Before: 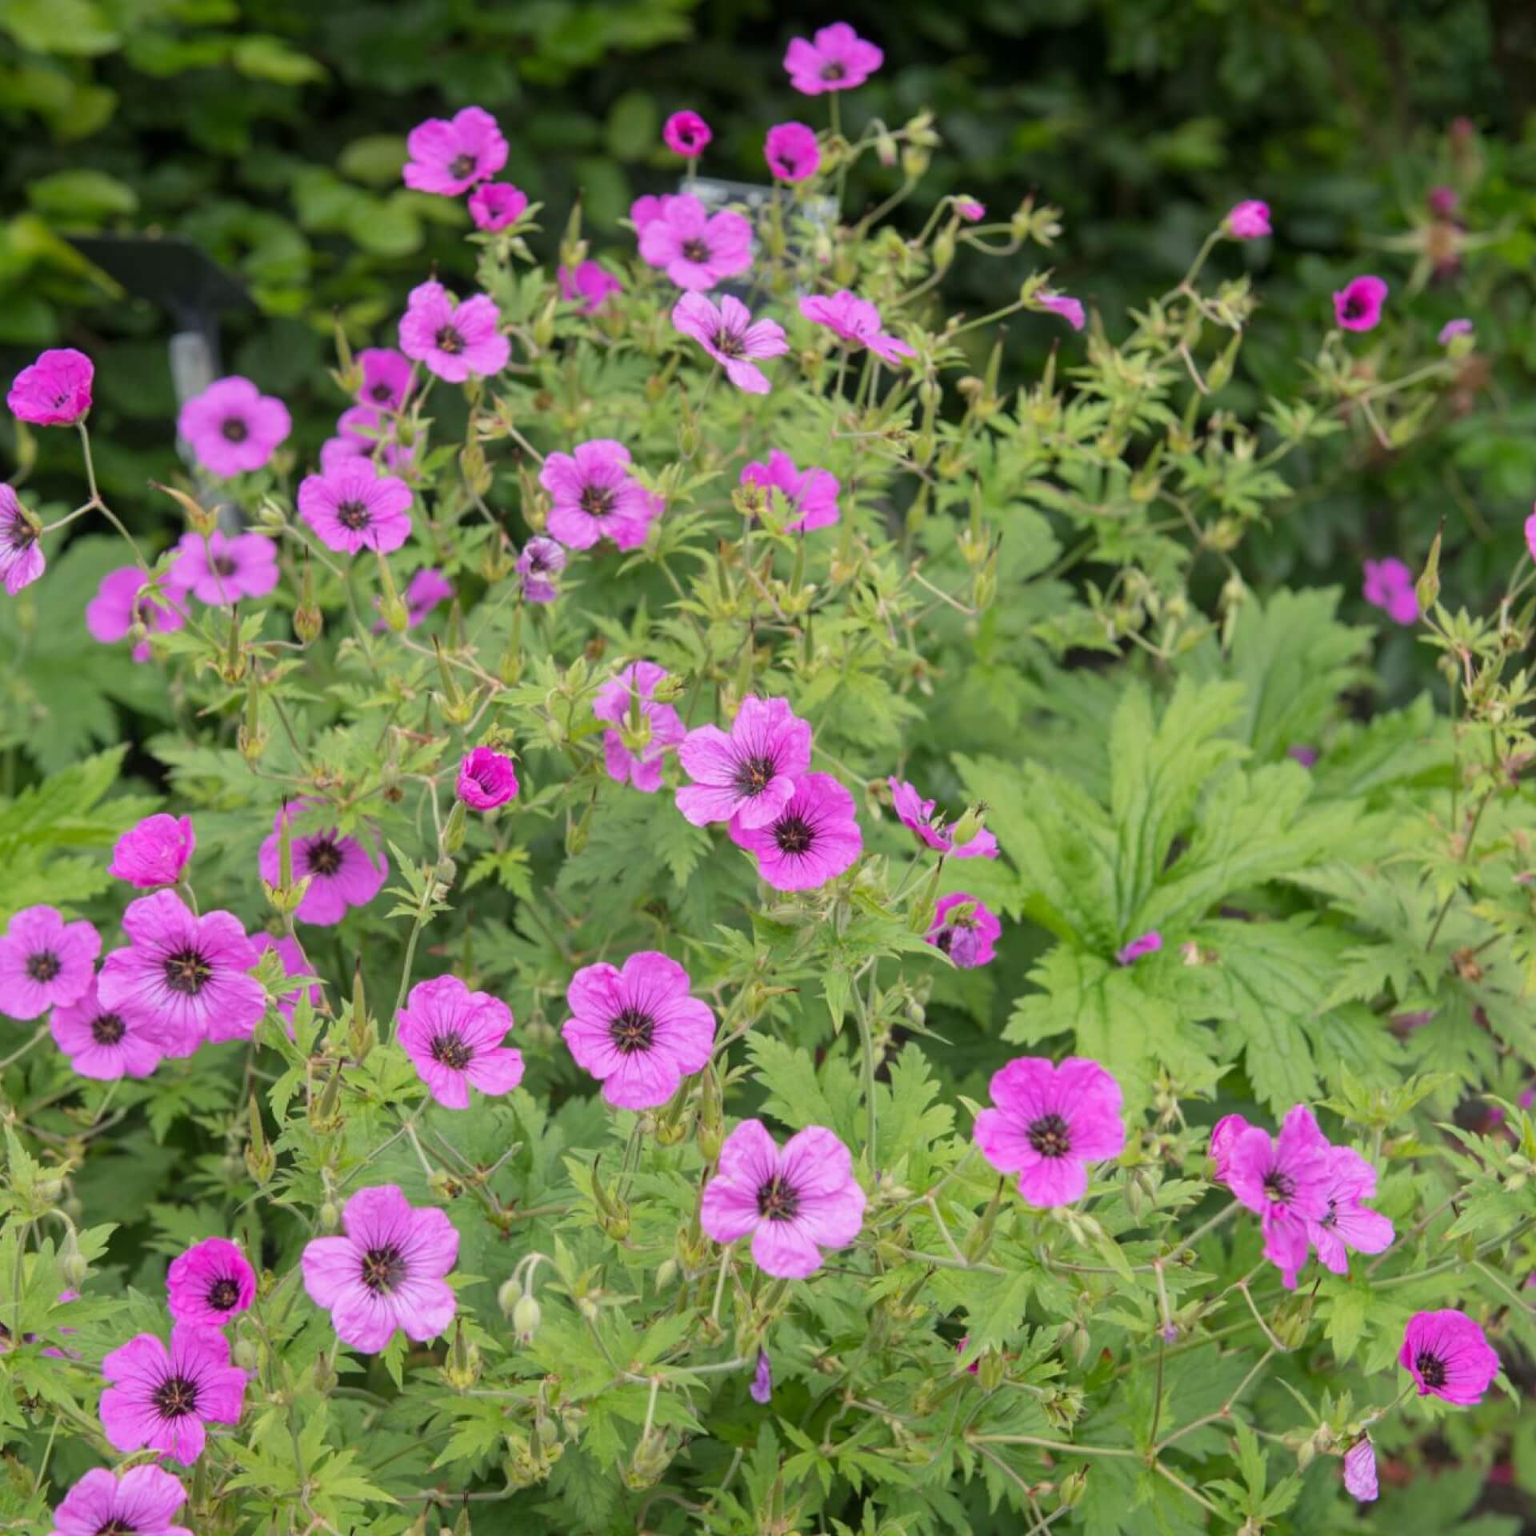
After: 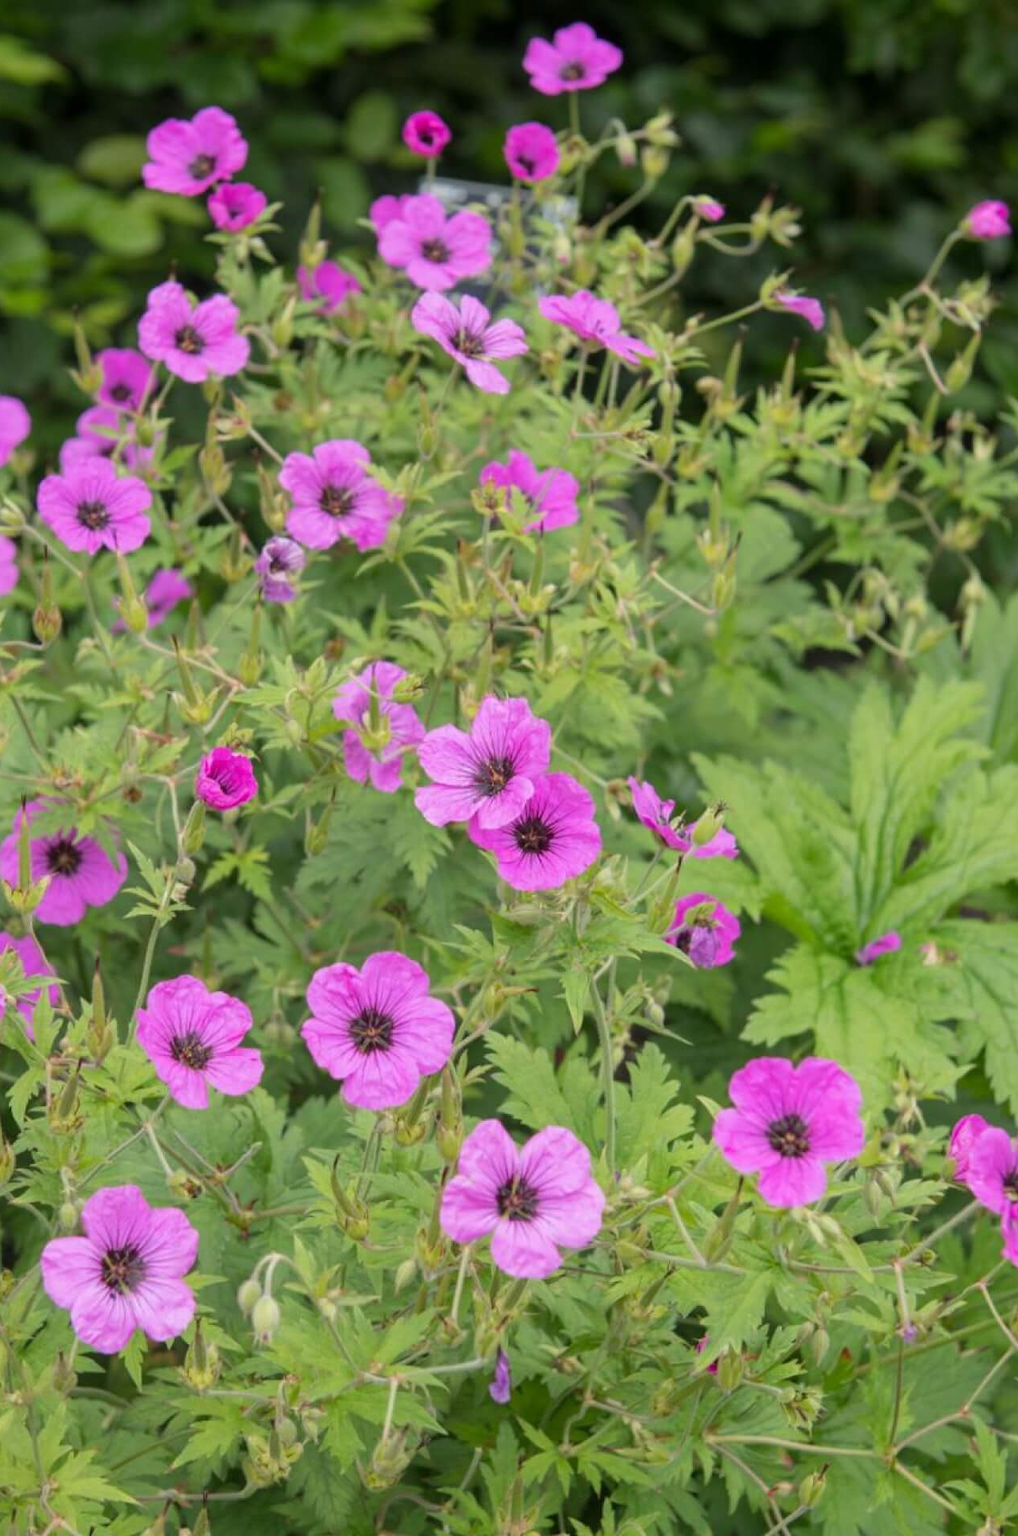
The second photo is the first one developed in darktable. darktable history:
crop: left 16.988%, right 16.703%
